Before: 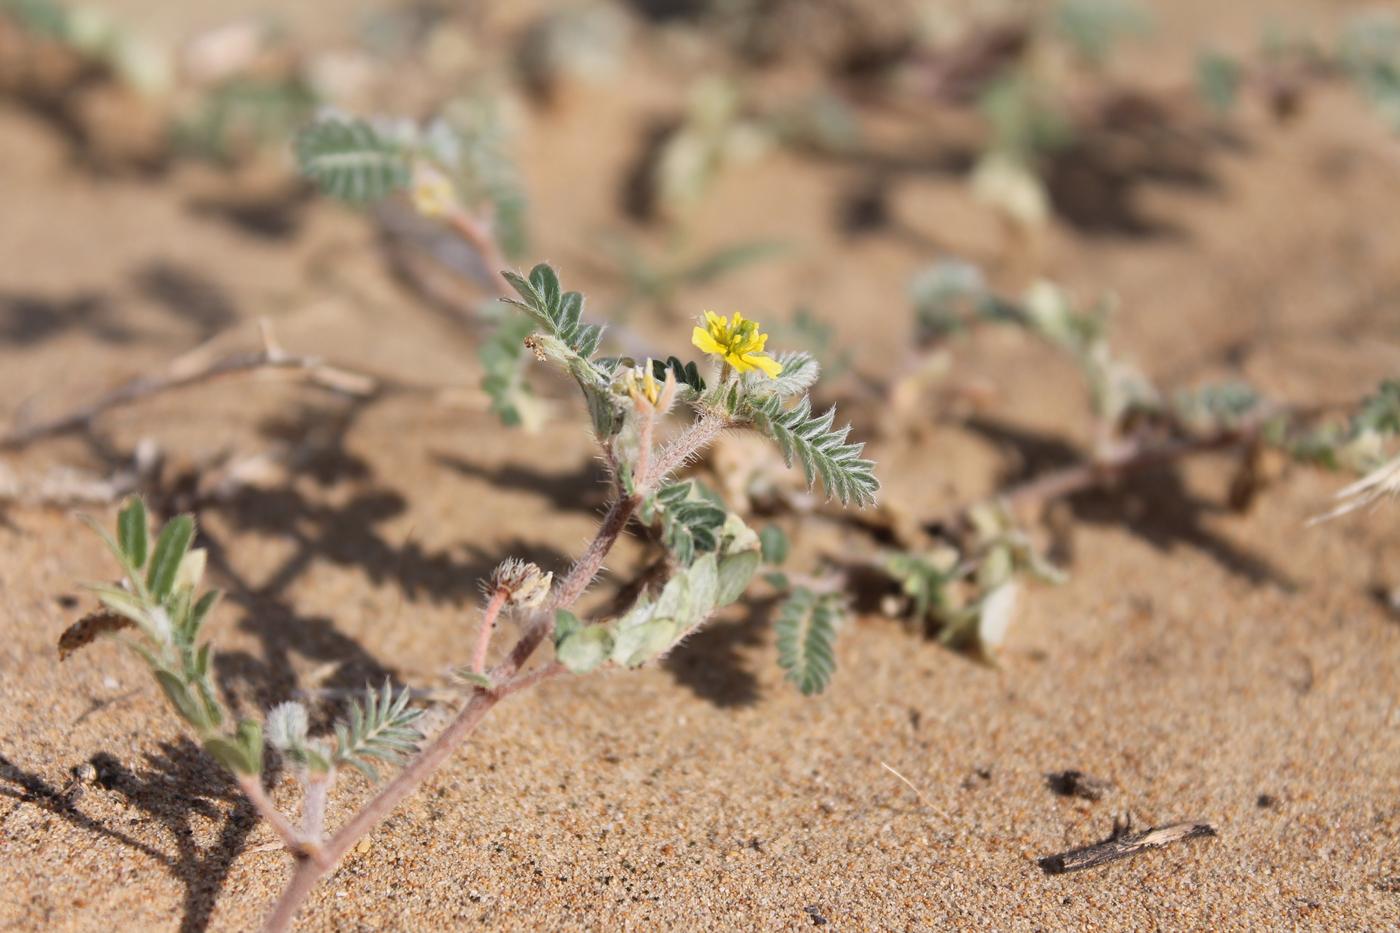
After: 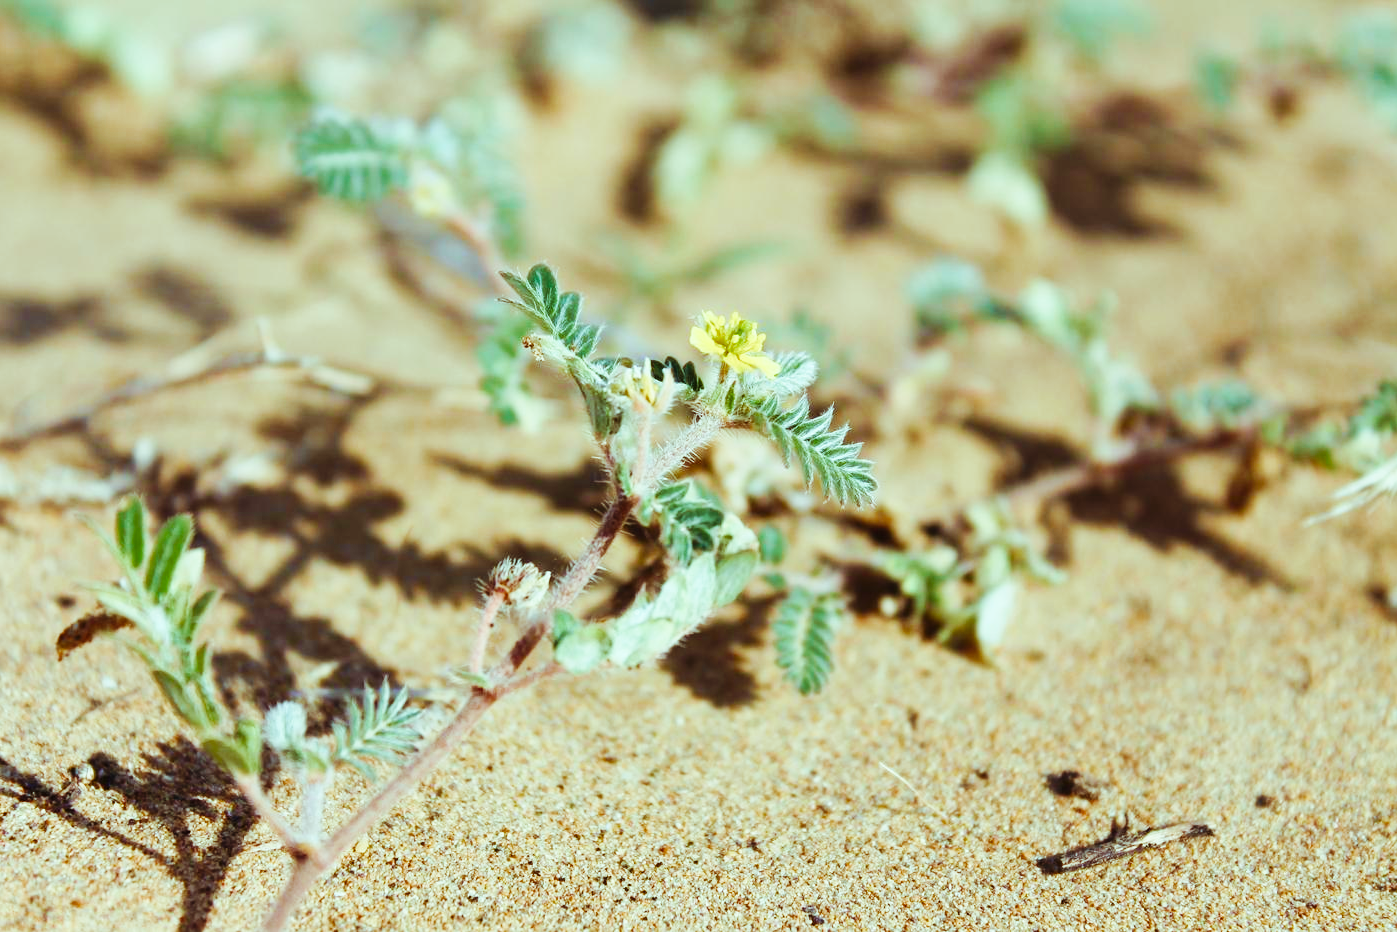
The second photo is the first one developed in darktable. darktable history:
color balance rgb: highlights gain › chroma 5.356%, highlights gain › hue 195.82°, perceptual saturation grading › global saturation 0.911%, perceptual saturation grading › highlights -29.179%, perceptual saturation grading › mid-tones 30.075%, perceptual saturation grading › shadows 58.827%, global vibrance 9.483%
velvia: on, module defaults
color zones: curves: ch0 [(0.068, 0.464) (0.25, 0.5) (0.48, 0.508) (0.75, 0.536) (0.886, 0.476) (0.967, 0.456)]; ch1 [(0.066, 0.456) (0.25, 0.5) (0.616, 0.508) (0.746, 0.56) (0.934, 0.444)], mix 100.46%
crop and rotate: left 0.195%, bottom 0.011%
base curve: curves: ch0 [(0, 0) (0.032, 0.025) (0.121, 0.166) (0.206, 0.329) (0.605, 0.79) (1, 1)], preserve colors none
